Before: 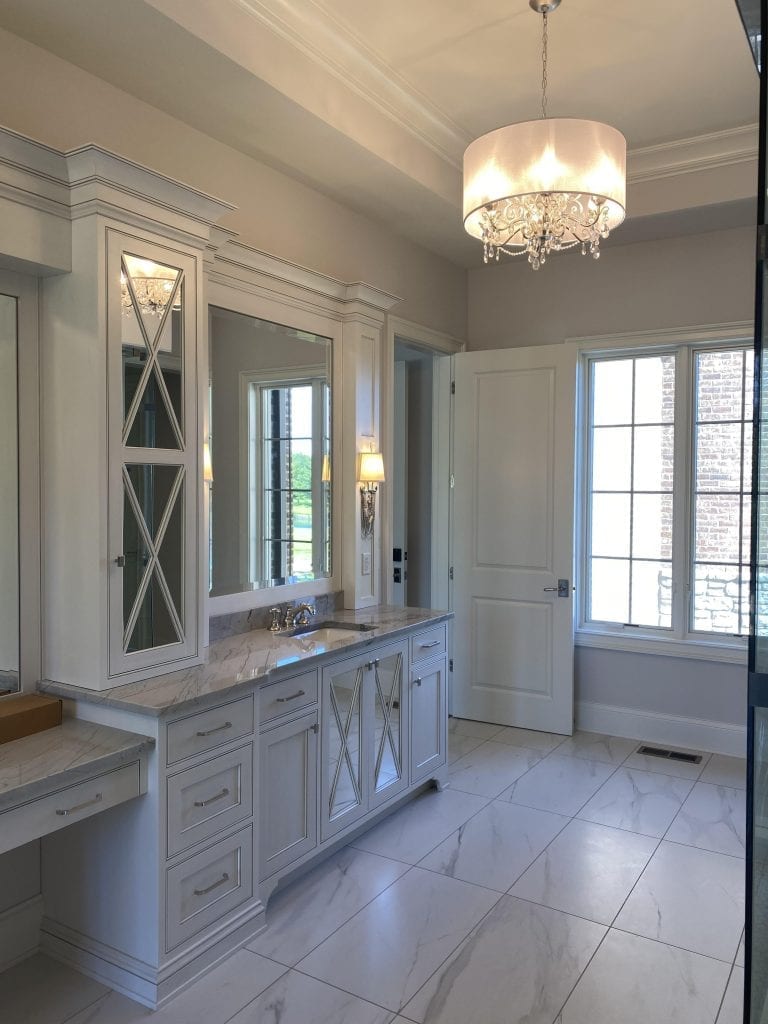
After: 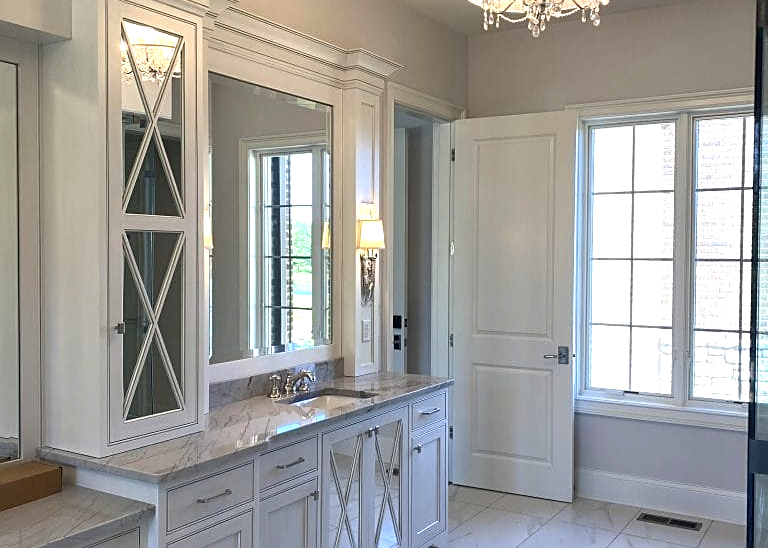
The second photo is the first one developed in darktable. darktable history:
tone equalizer: -8 EV -0.731 EV, -7 EV -0.674 EV, -6 EV -0.588 EV, -5 EV -0.361 EV, -3 EV 0.402 EV, -2 EV 0.6 EV, -1 EV 0.675 EV, +0 EV 0.742 EV, smoothing diameter 24.84%, edges refinement/feathering 11.14, preserve details guided filter
sharpen: on, module defaults
crop and rotate: top 22.845%, bottom 23.55%
